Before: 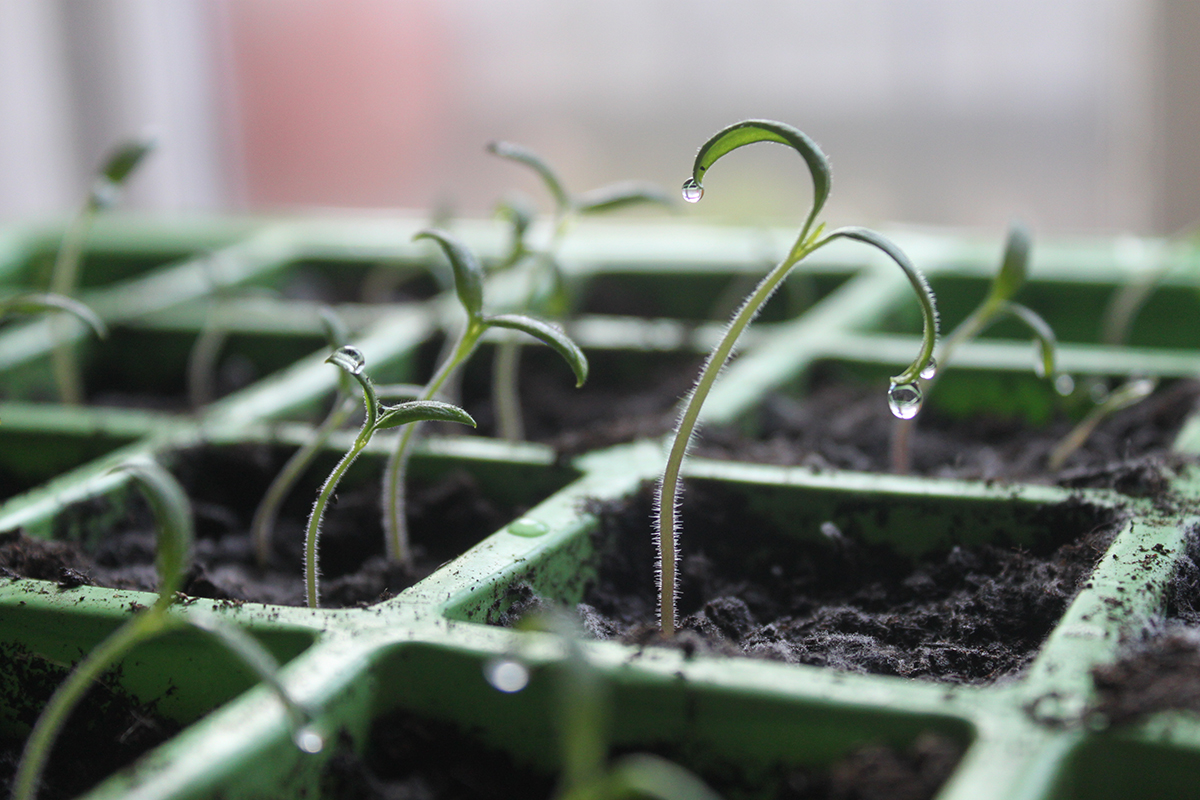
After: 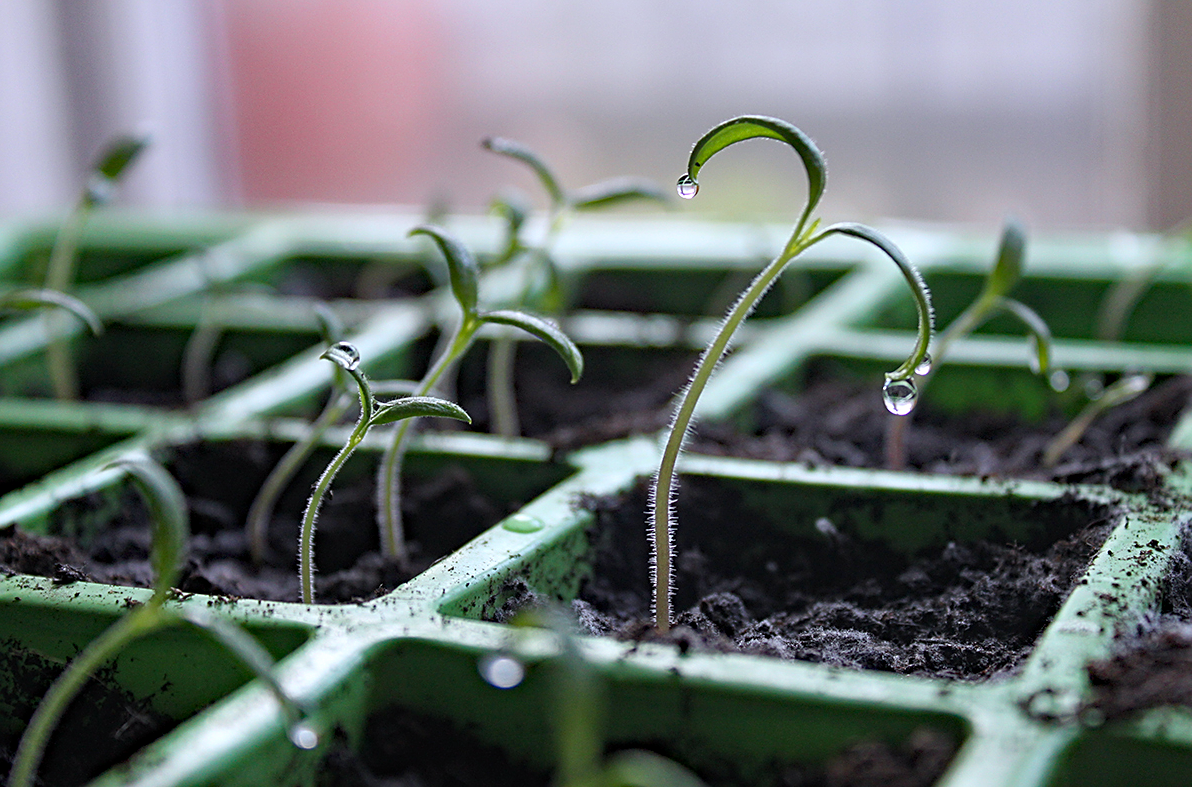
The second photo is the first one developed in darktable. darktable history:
shadows and highlights: shadows 11.3, white point adjustment 1.32, highlights -1.54, soften with gaussian
haze removal: strength 0.401, distance 0.217, adaptive false
color calibration: illuminant as shot in camera, x 0.358, y 0.373, temperature 4628.91 K
crop: left 0.49%, top 0.608%, right 0.147%, bottom 0.899%
sharpen: on, module defaults
